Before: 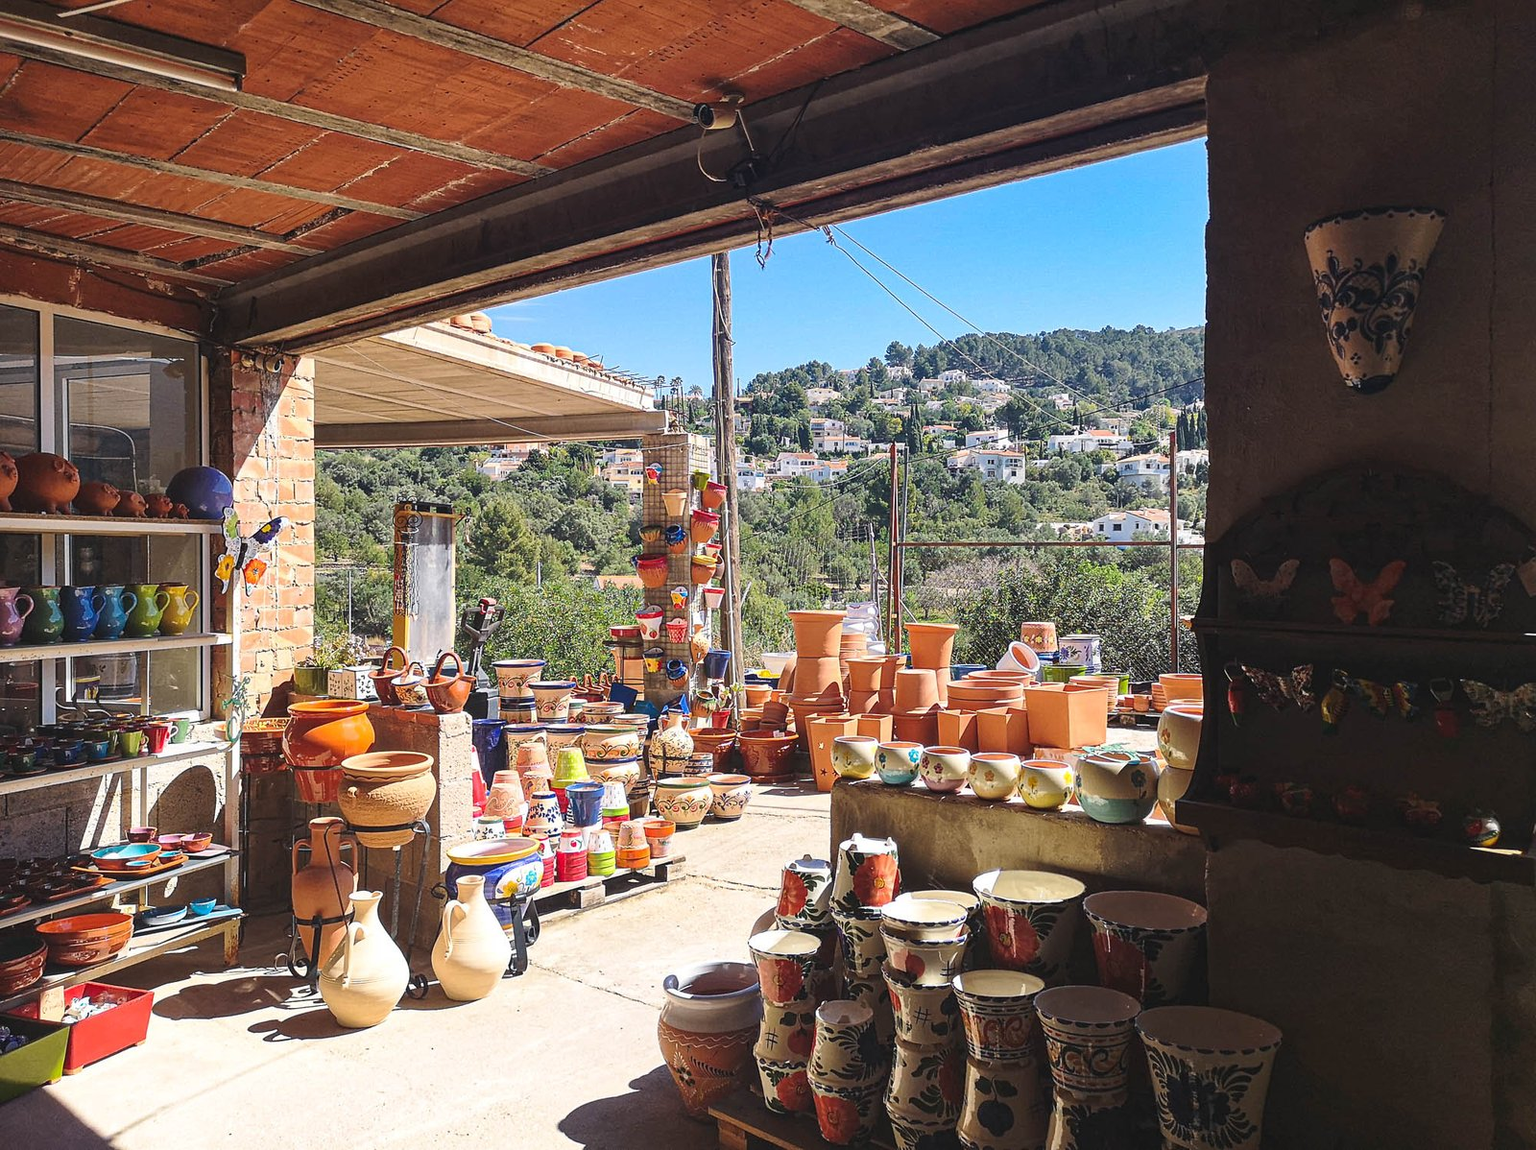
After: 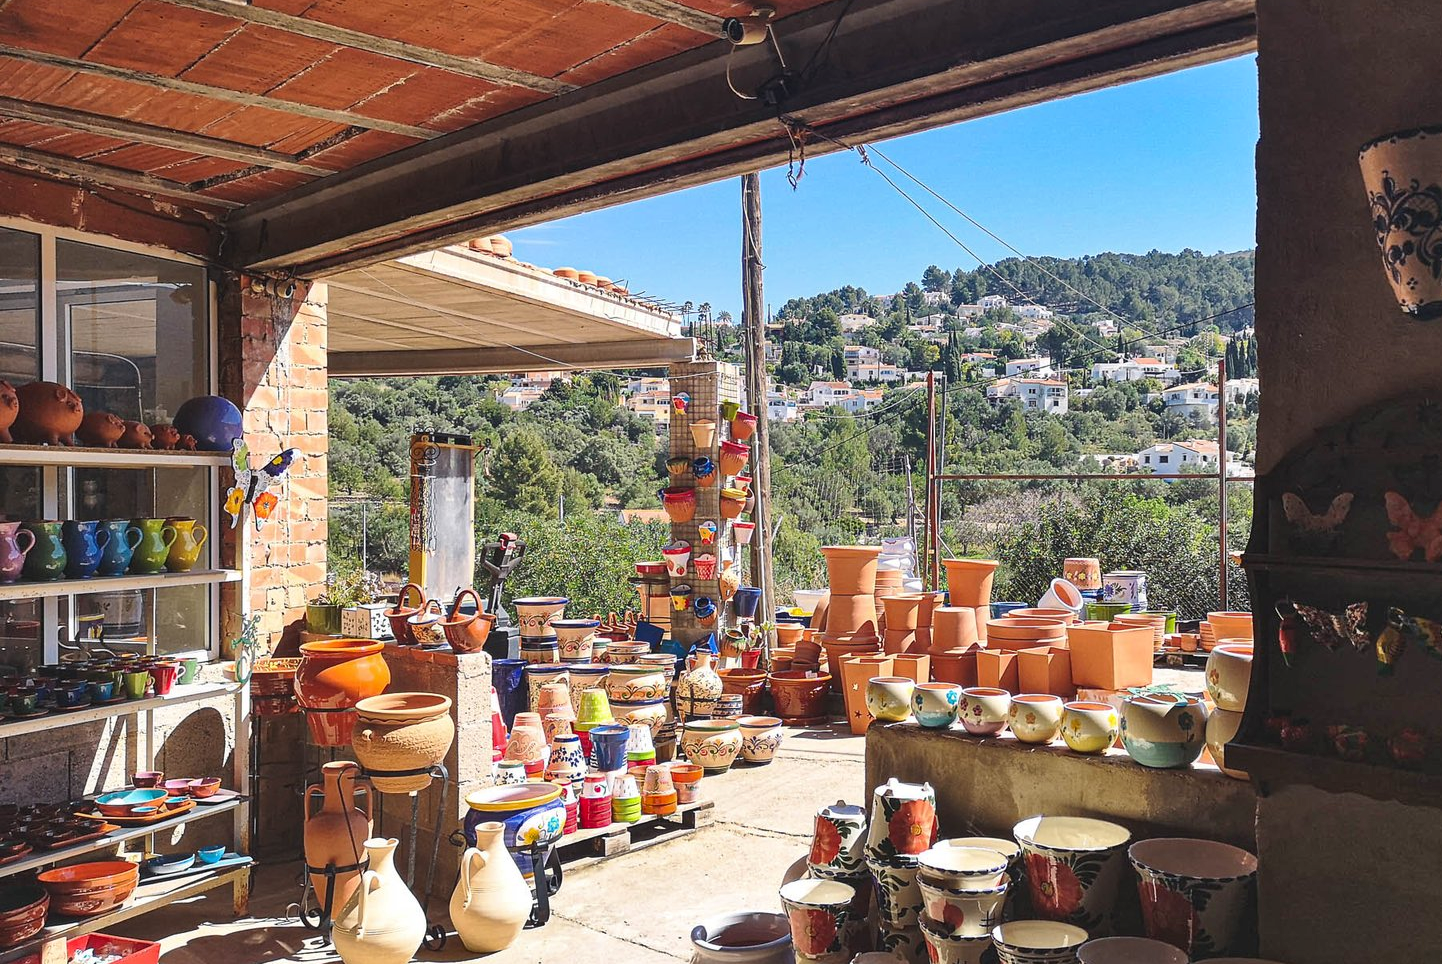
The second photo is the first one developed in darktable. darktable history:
shadows and highlights: low approximation 0.01, soften with gaussian
crop: top 7.535%, right 9.862%, bottom 11.941%
